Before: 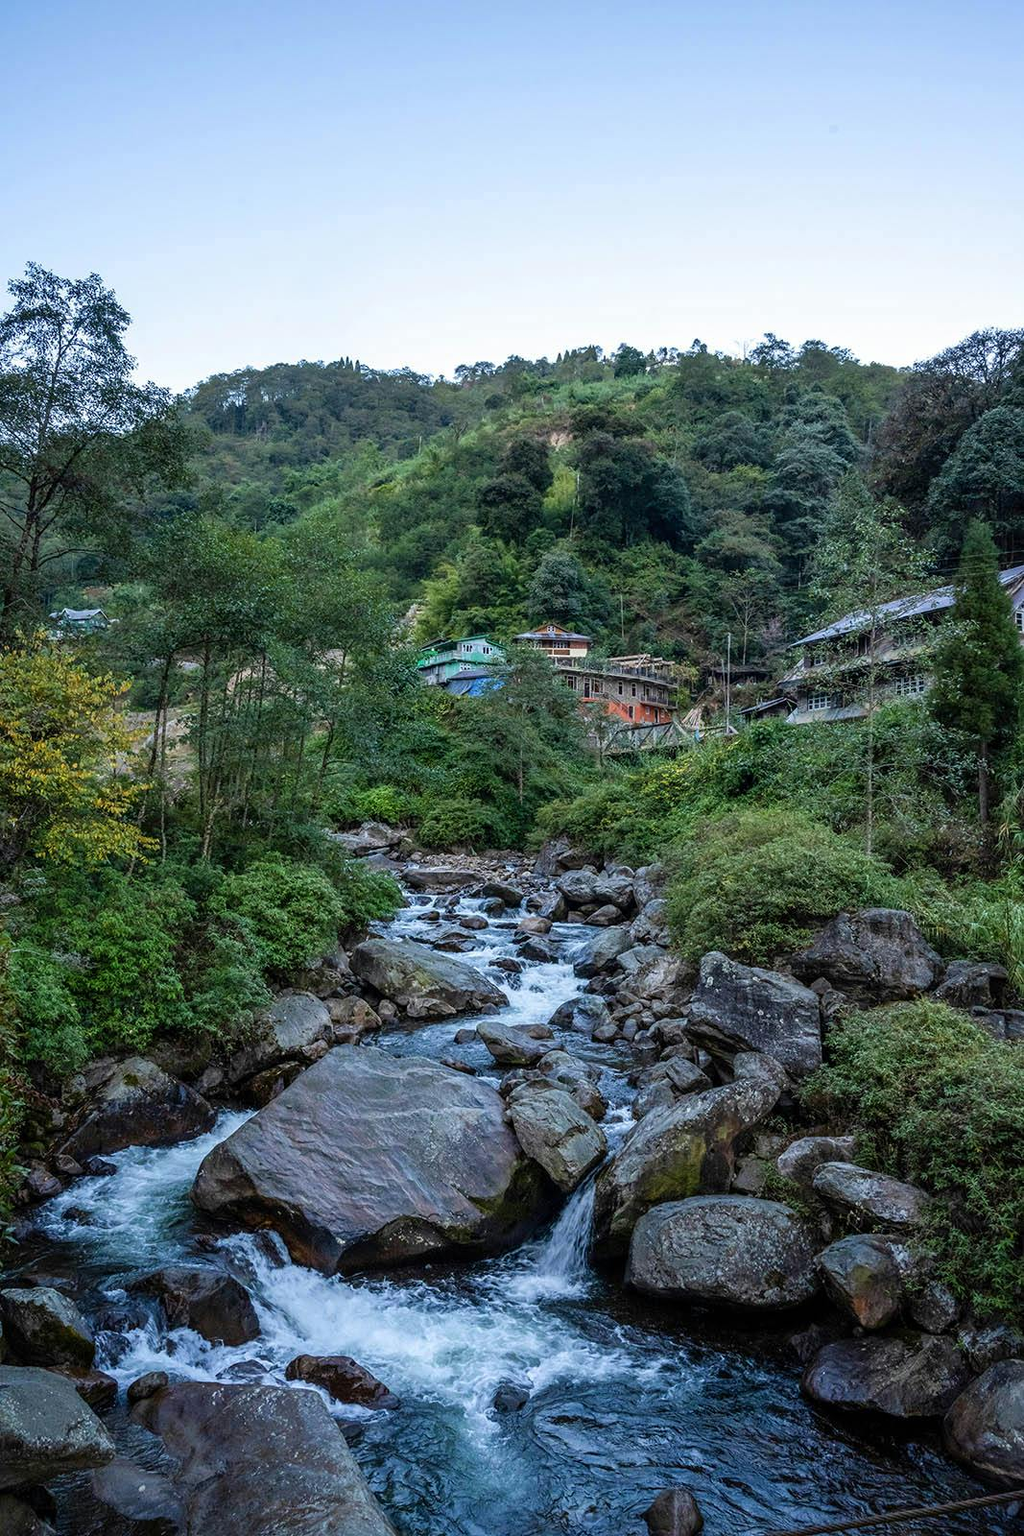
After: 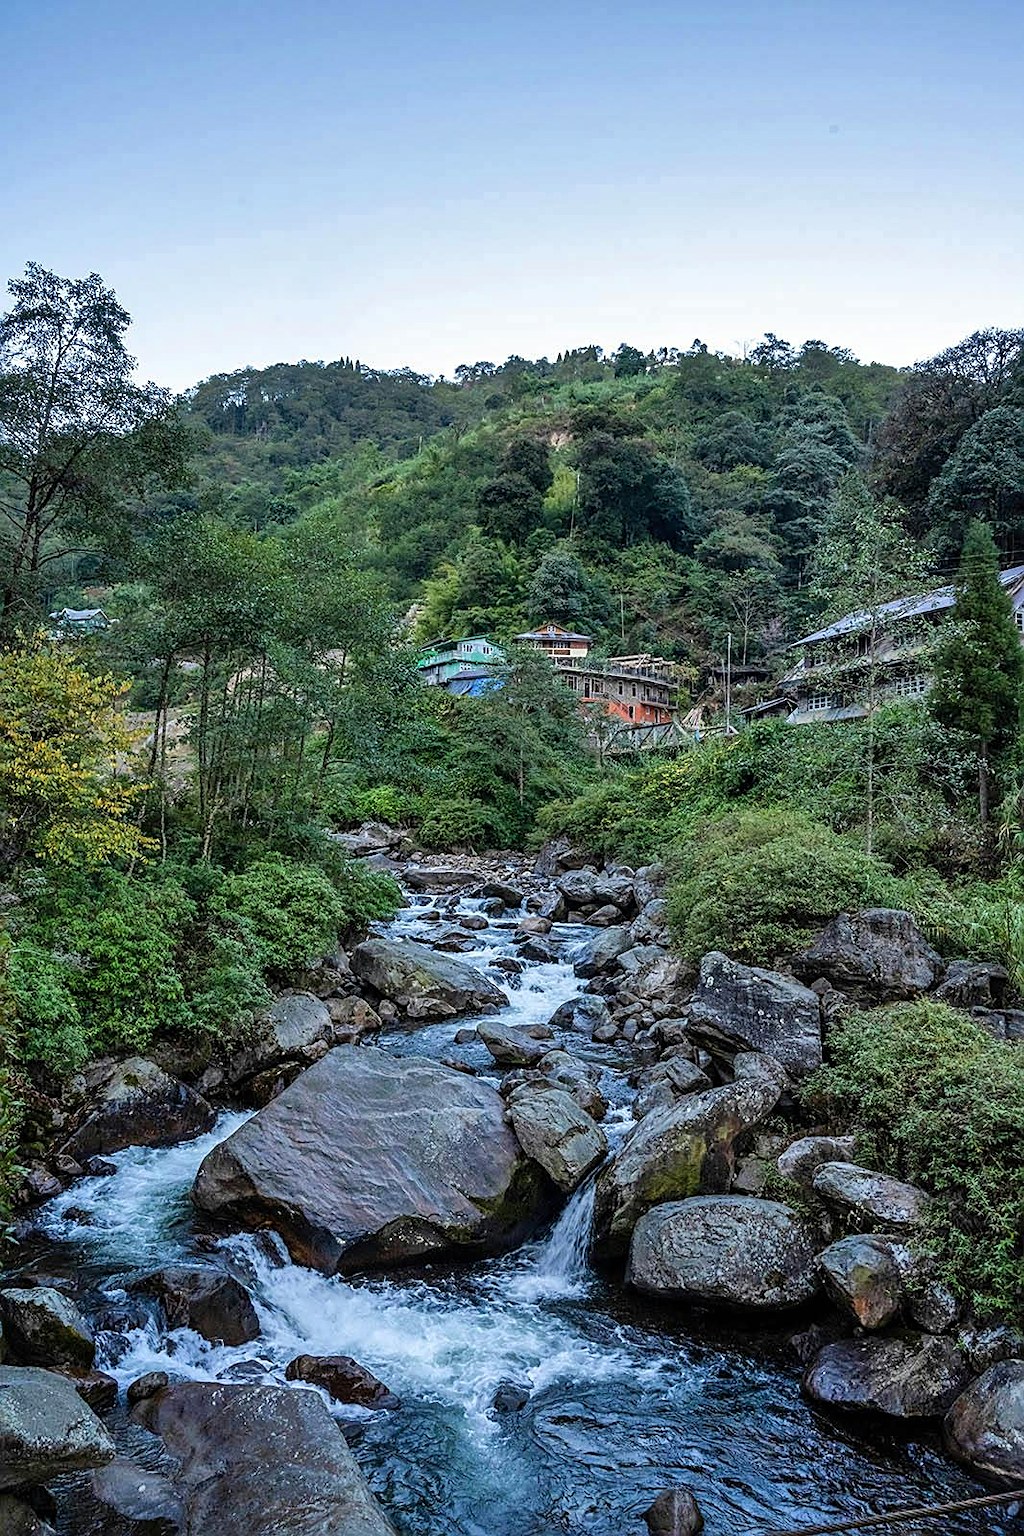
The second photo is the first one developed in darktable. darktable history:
sharpen: on, module defaults
shadows and highlights: low approximation 0.01, soften with gaussian
